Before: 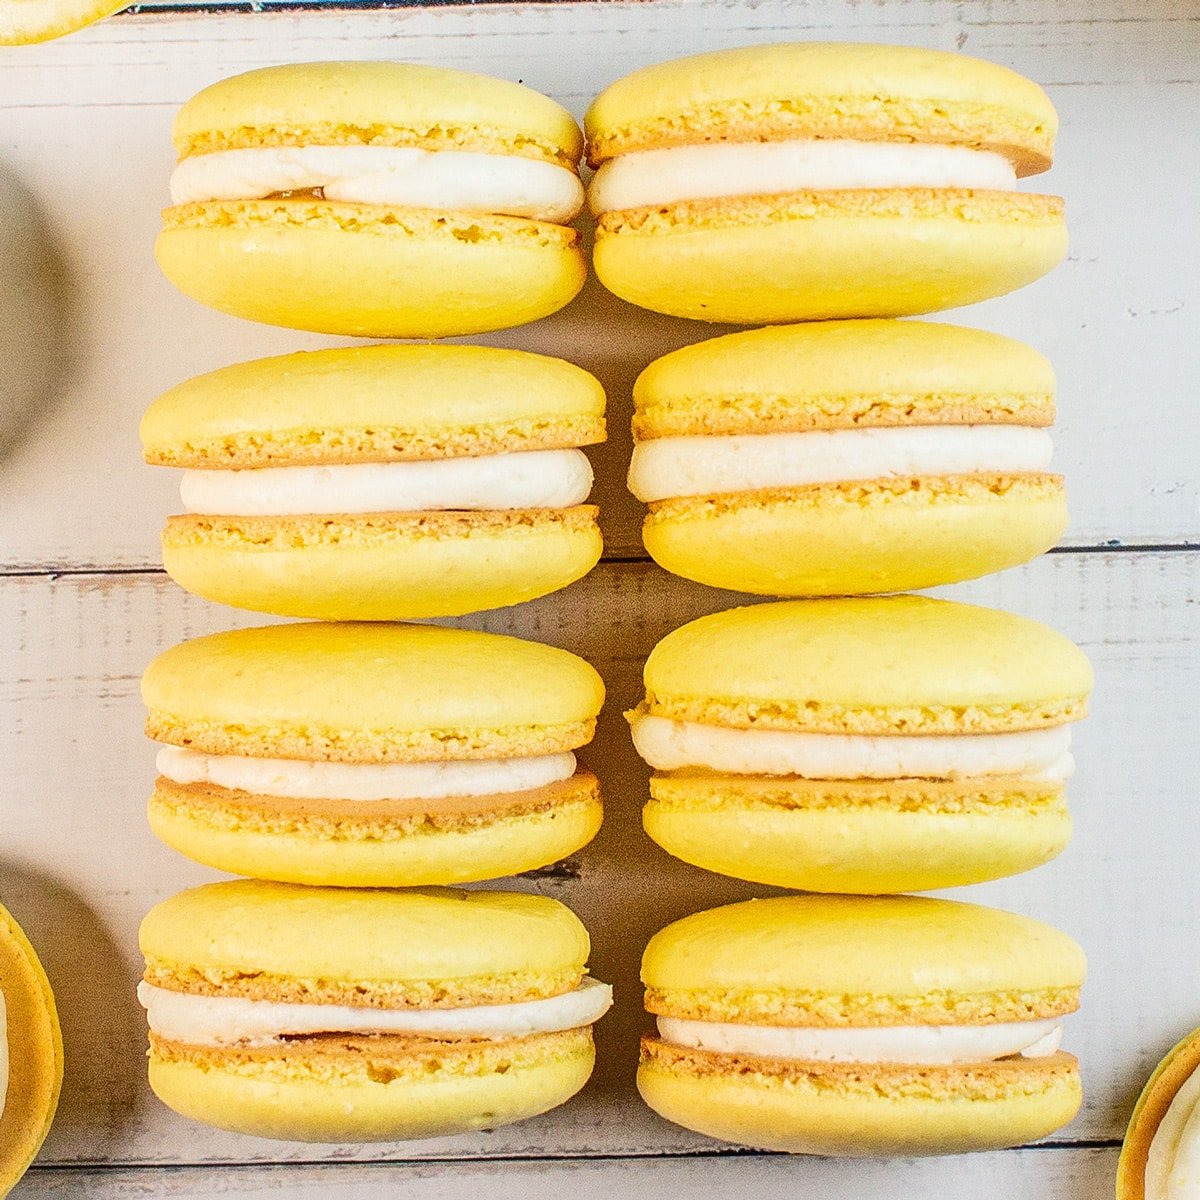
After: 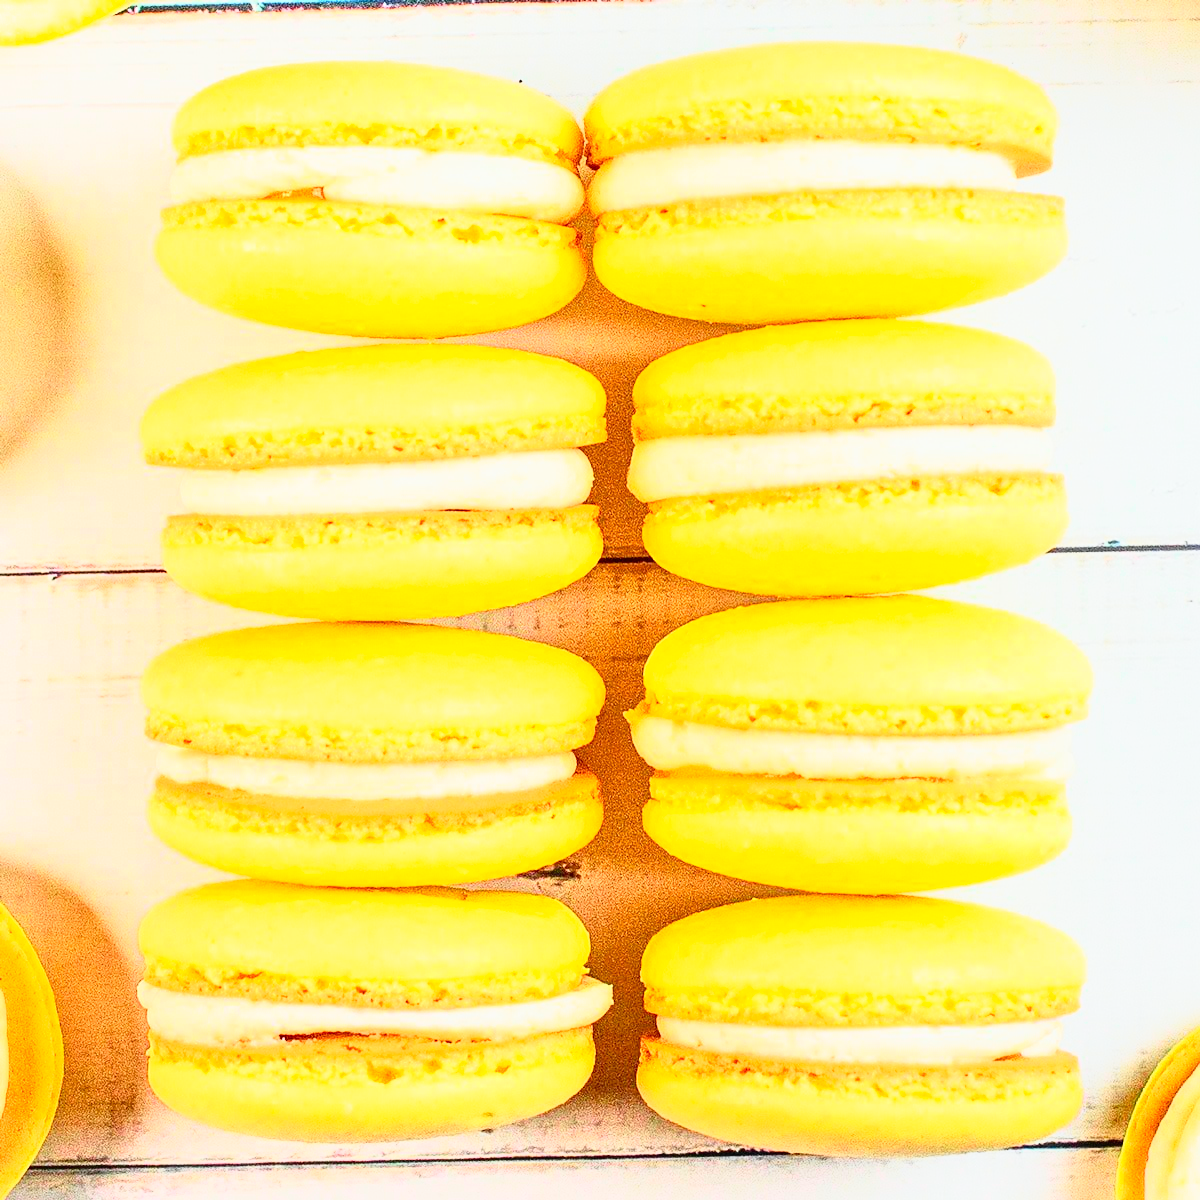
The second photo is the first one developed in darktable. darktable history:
base curve: curves: ch0 [(0, 0) (0.557, 0.834) (1, 1)]
tone curve: curves: ch0 [(0, 0.013) (0.137, 0.121) (0.326, 0.386) (0.489, 0.573) (0.663, 0.749) (0.854, 0.897) (1, 0.974)]; ch1 [(0, 0) (0.366, 0.367) (0.475, 0.453) (0.494, 0.493) (0.504, 0.497) (0.544, 0.579) (0.562, 0.619) (0.622, 0.694) (1, 1)]; ch2 [(0, 0) (0.333, 0.346) (0.375, 0.375) (0.424, 0.43) (0.476, 0.492) (0.502, 0.503) (0.533, 0.541) (0.572, 0.615) (0.605, 0.656) (0.641, 0.709) (1, 1)], color space Lab, independent channels, preserve colors none
exposure: black level correction 0, exposure 0.5 EV, compensate exposure bias true, compensate highlight preservation false
